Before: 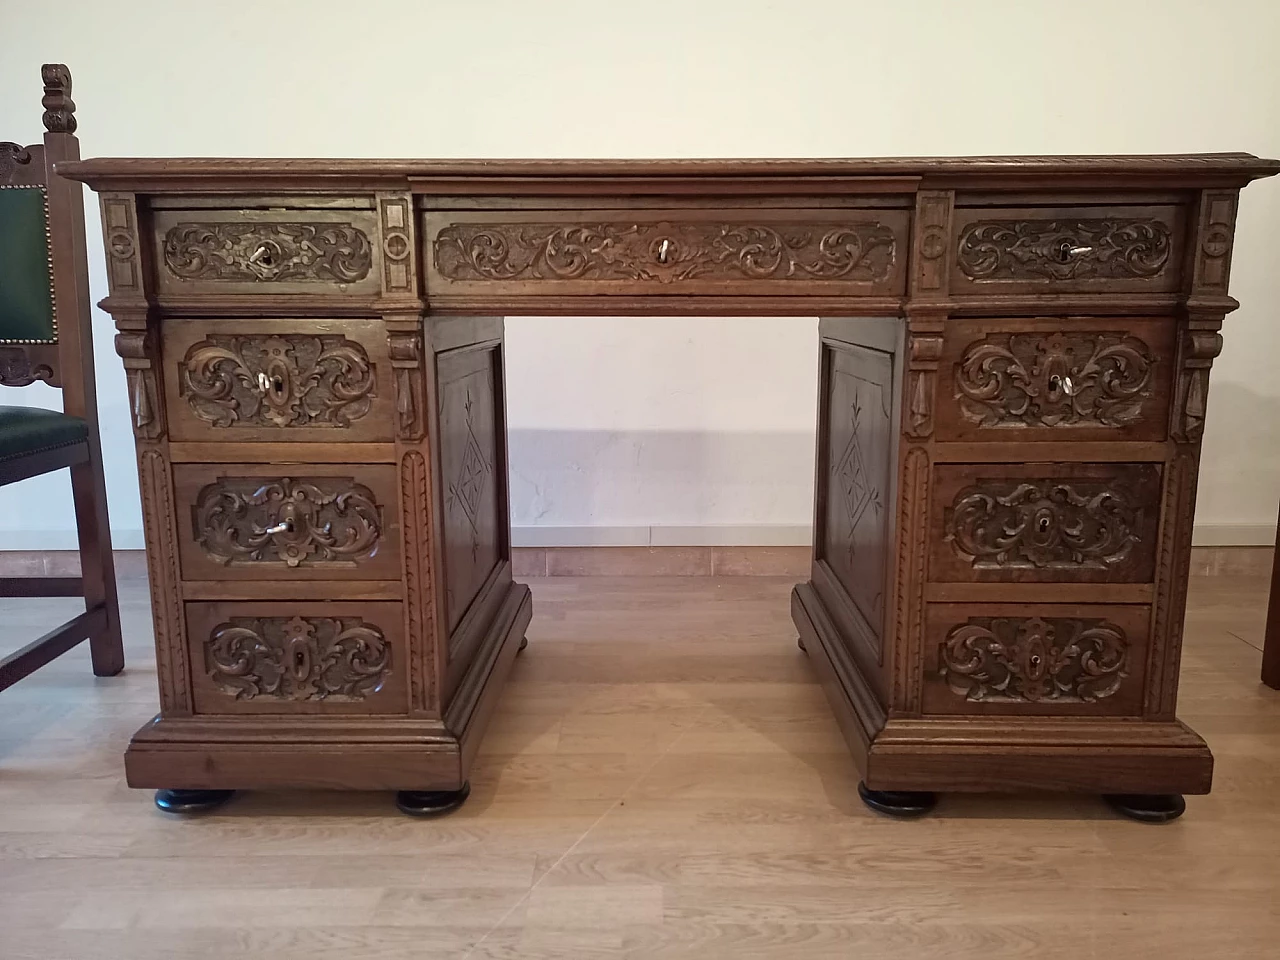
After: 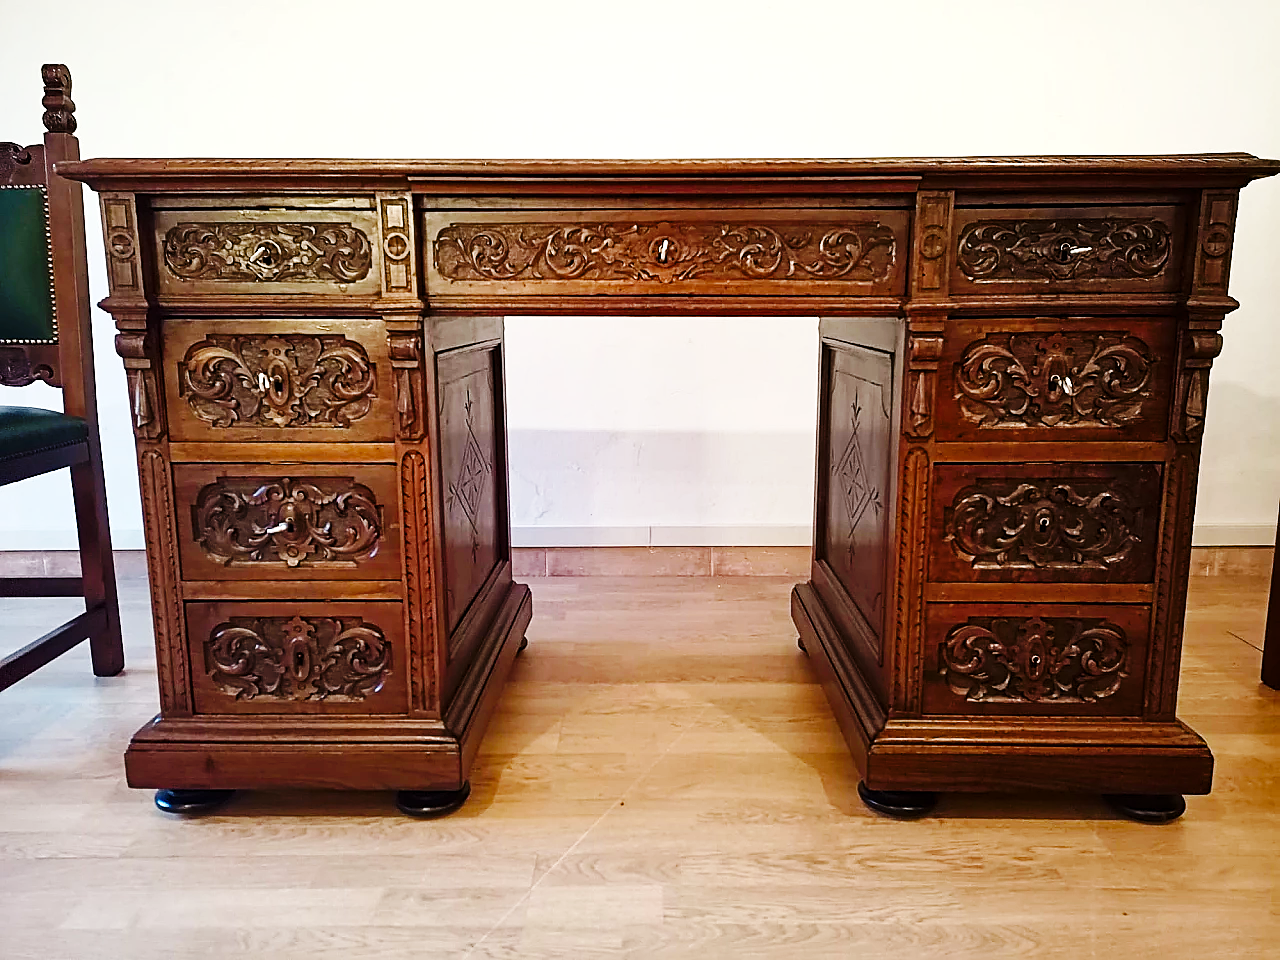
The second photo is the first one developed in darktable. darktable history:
base curve: curves: ch0 [(0, 0) (0.036, 0.025) (0.121, 0.166) (0.206, 0.329) (0.605, 0.79) (1, 1)], preserve colors none
tone equalizer: -8 EV -0.417 EV, -7 EV -0.389 EV, -6 EV -0.333 EV, -5 EV -0.222 EV, -3 EV 0.222 EV, -2 EV 0.333 EV, -1 EV 0.389 EV, +0 EV 0.417 EV, edges refinement/feathering 500, mask exposure compensation -1.57 EV, preserve details no
shadows and highlights: shadows 37.27, highlights -28.18, soften with gaussian
sharpen: on, module defaults
color balance rgb: perceptual saturation grading › global saturation 20%, perceptual saturation grading › highlights -25%, perceptual saturation grading › shadows 50%
